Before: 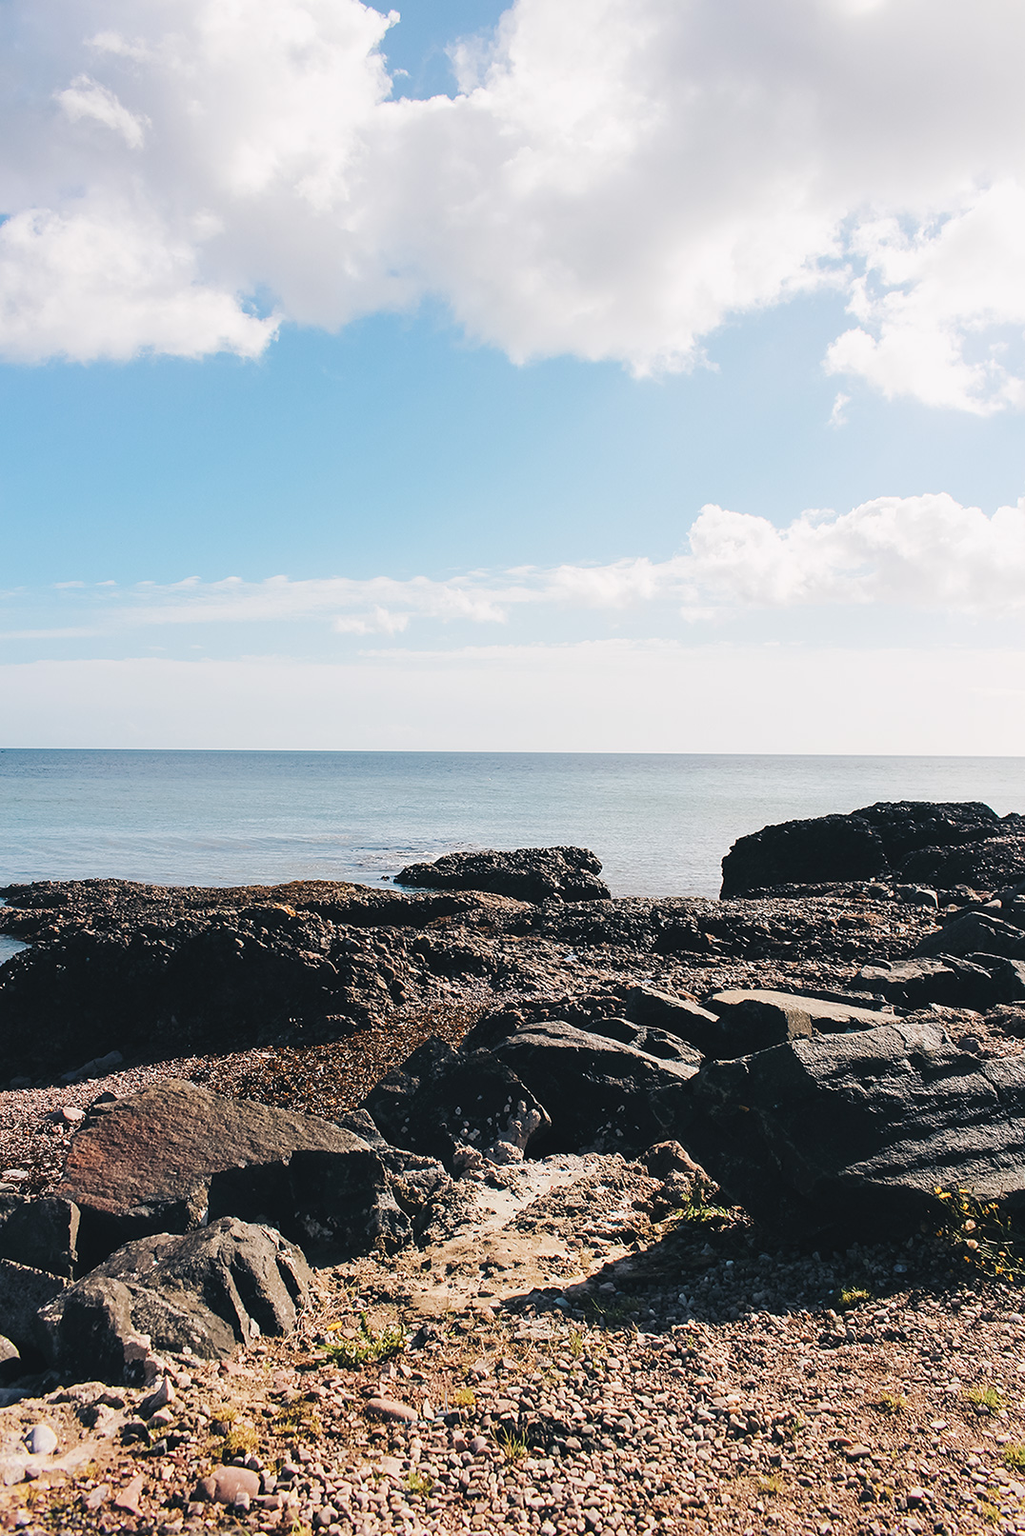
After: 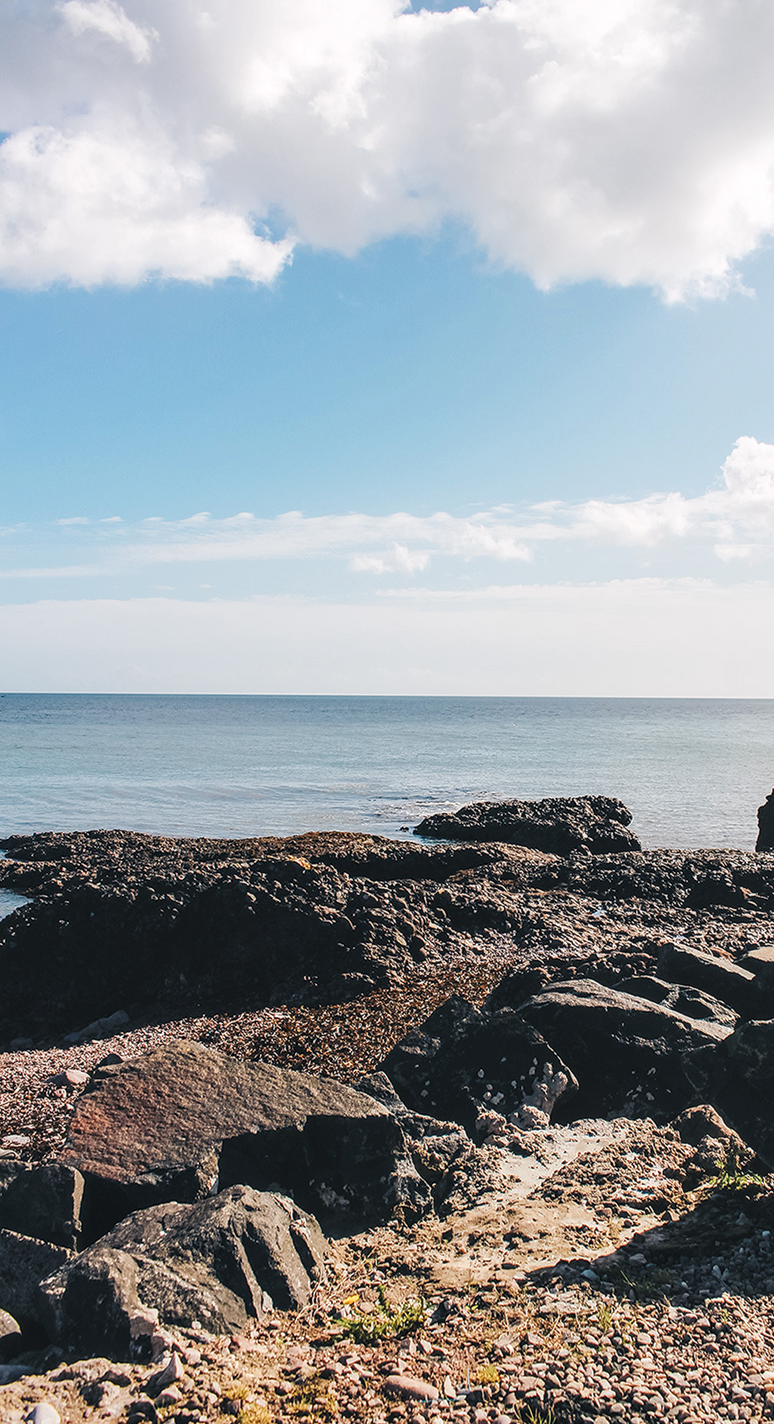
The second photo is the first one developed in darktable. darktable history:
color correction: saturation 0.99
crop: top 5.803%, right 27.864%, bottom 5.804%
local contrast: detail 130%
